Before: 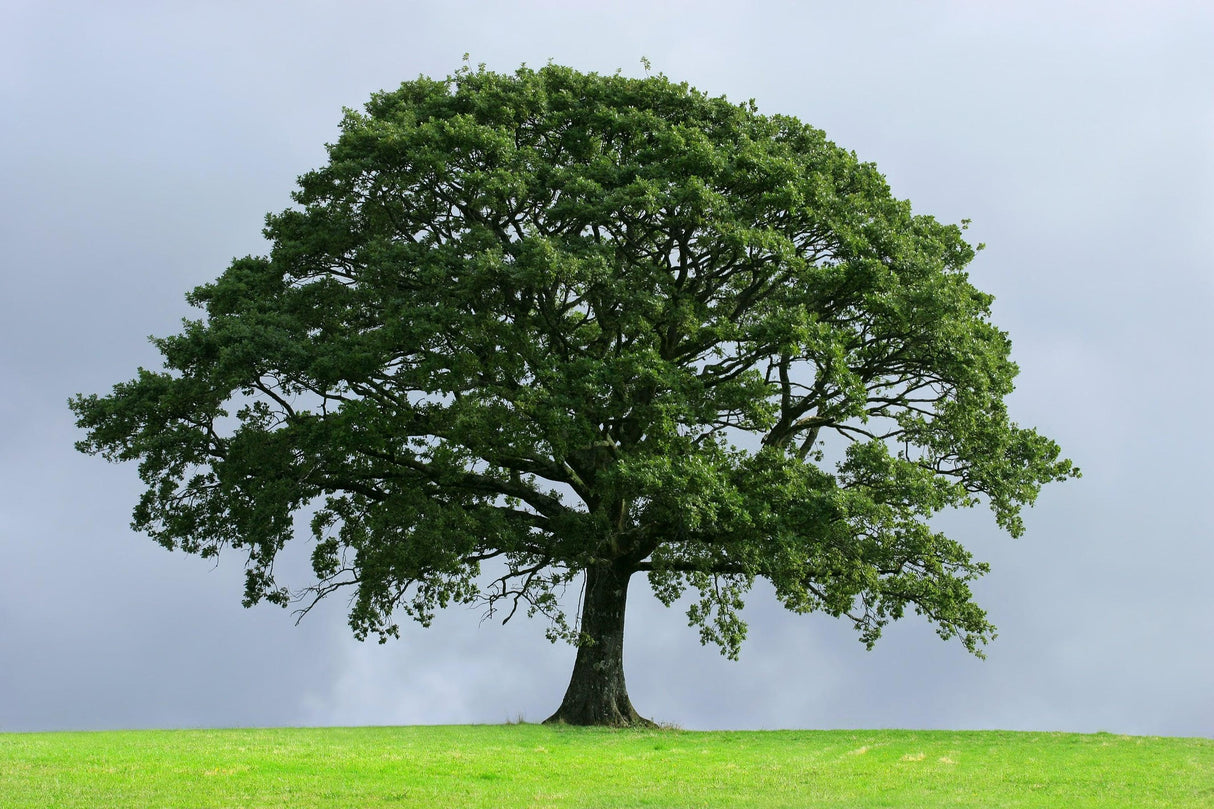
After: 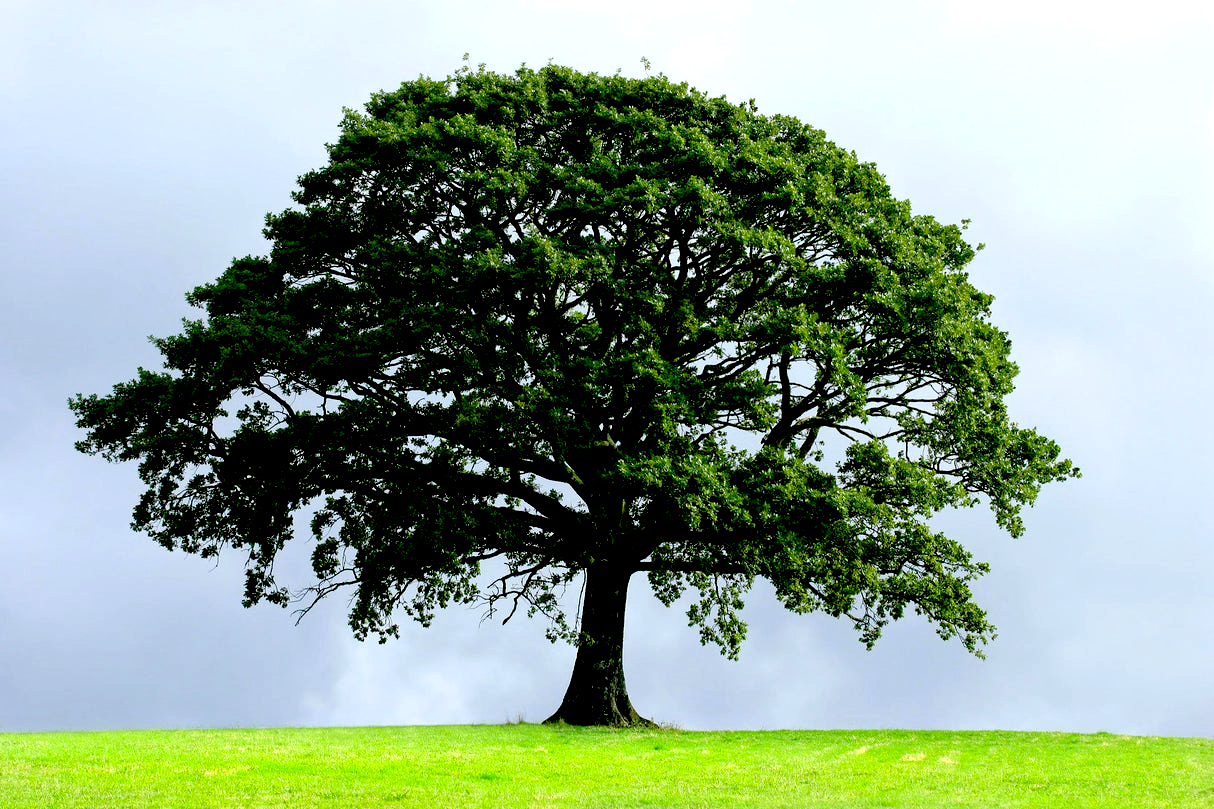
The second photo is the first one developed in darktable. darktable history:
exposure: black level correction 0.04, exposure 0.5 EV, compensate highlight preservation false
